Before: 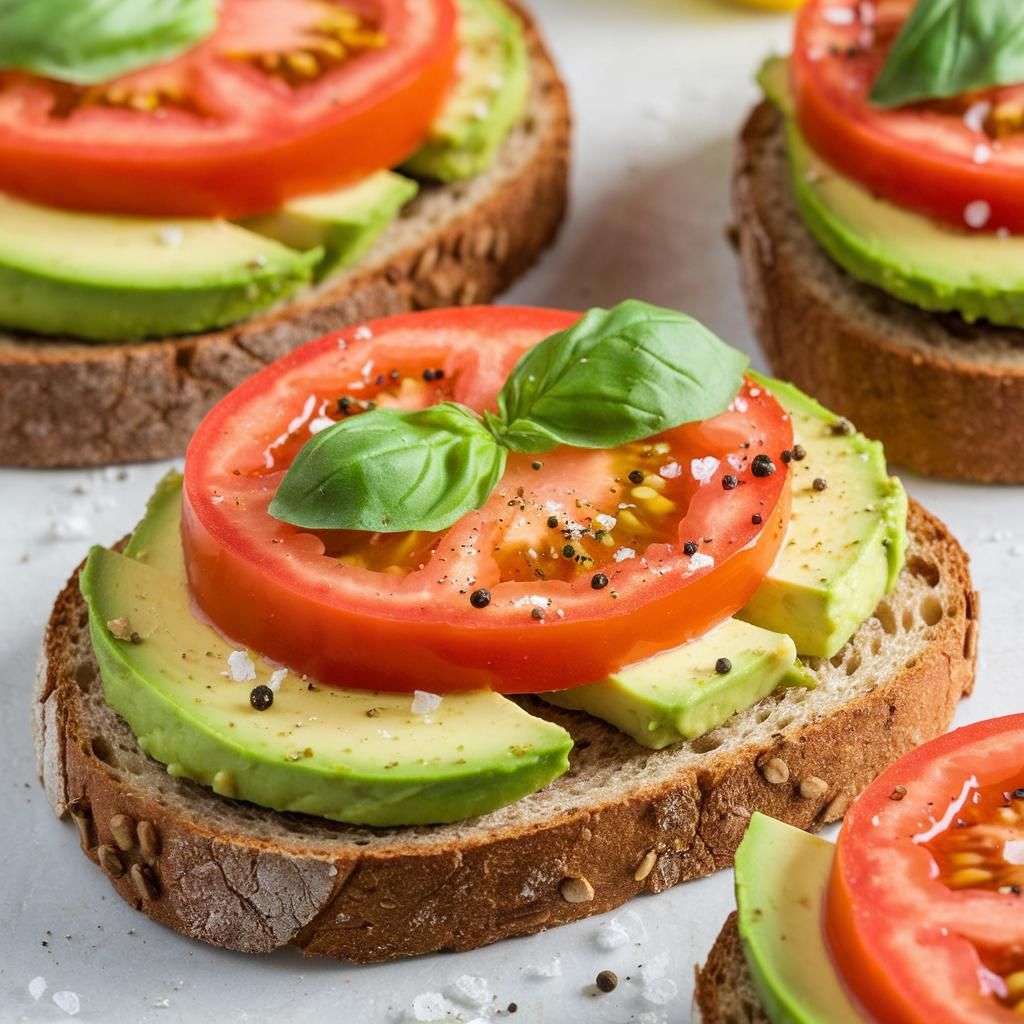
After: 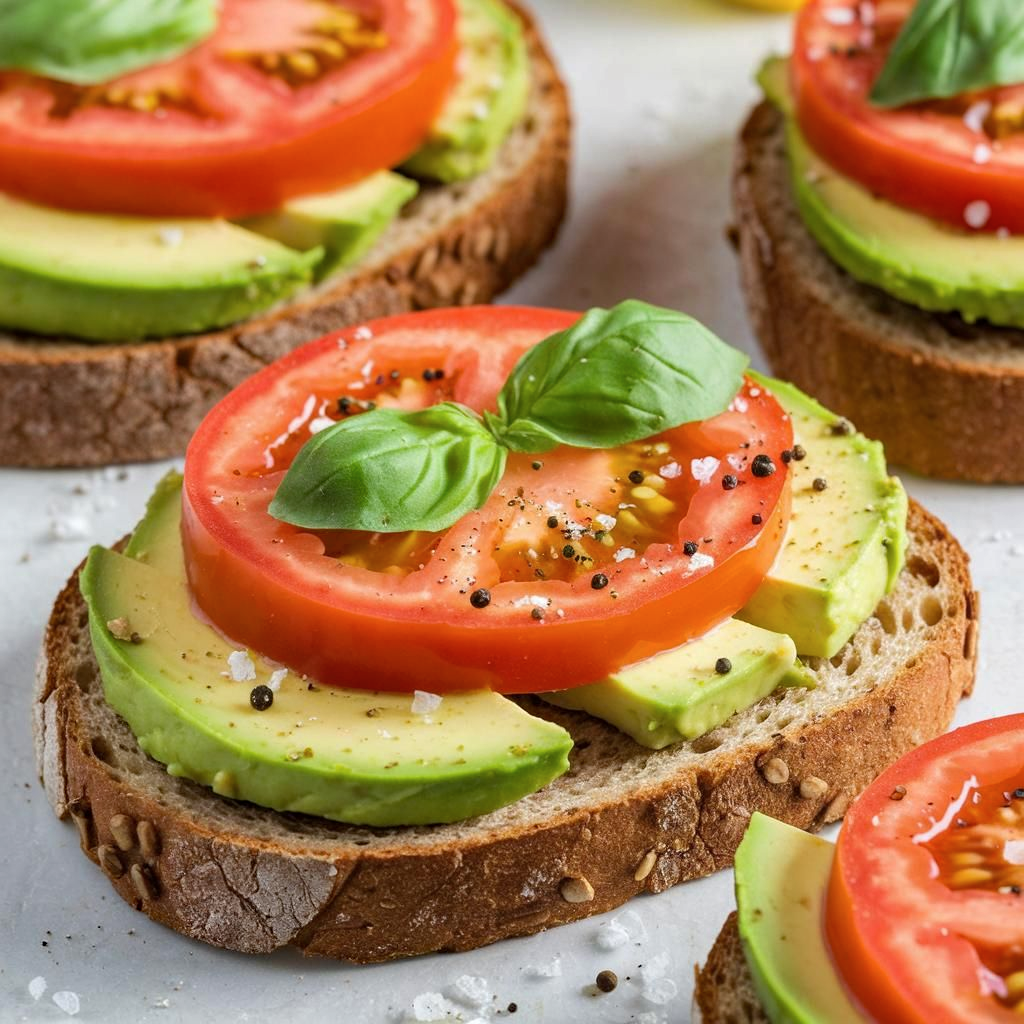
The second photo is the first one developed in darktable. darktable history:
contrast brightness saturation: contrast 0.01, saturation -0.05
base curve: curves: ch0 [(0, 0) (0.989, 0.992)], preserve colors none
haze removal: compatibility mode true, adaptive false
color balance: mode lift, gamma, gain (sRGB)
